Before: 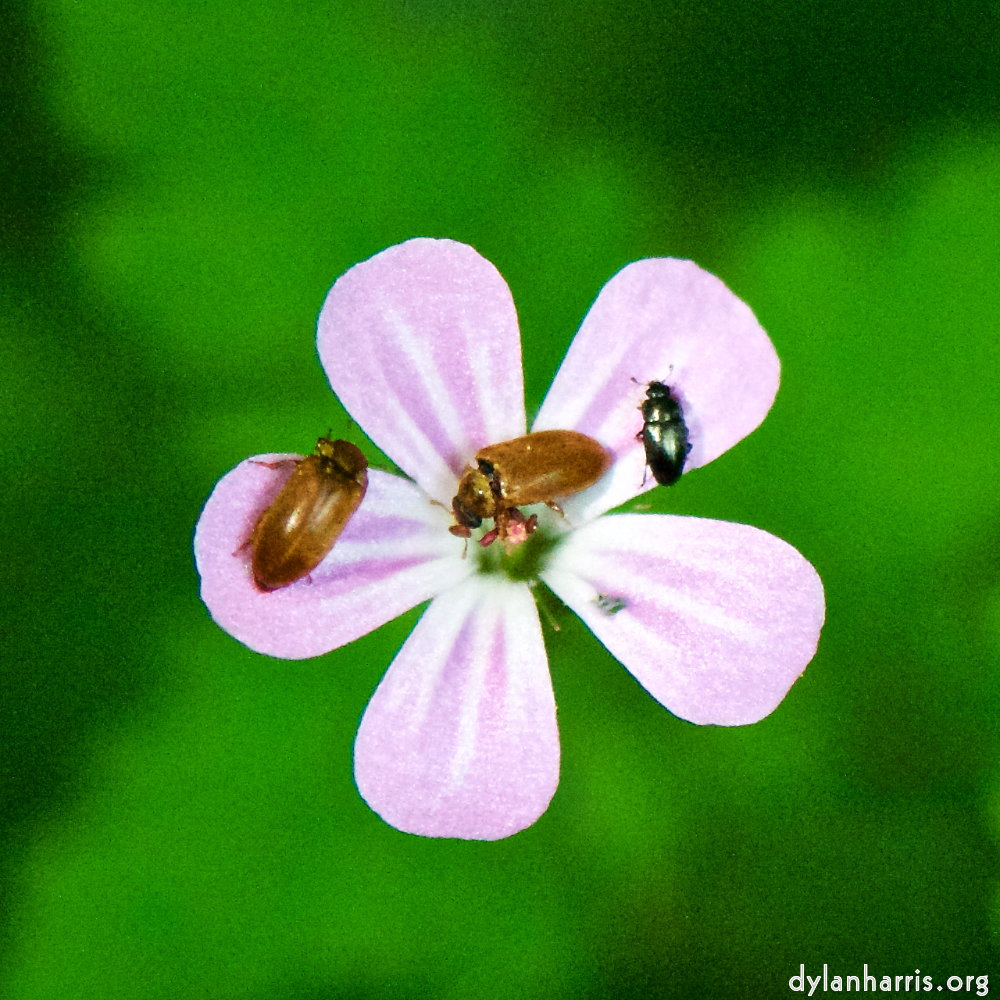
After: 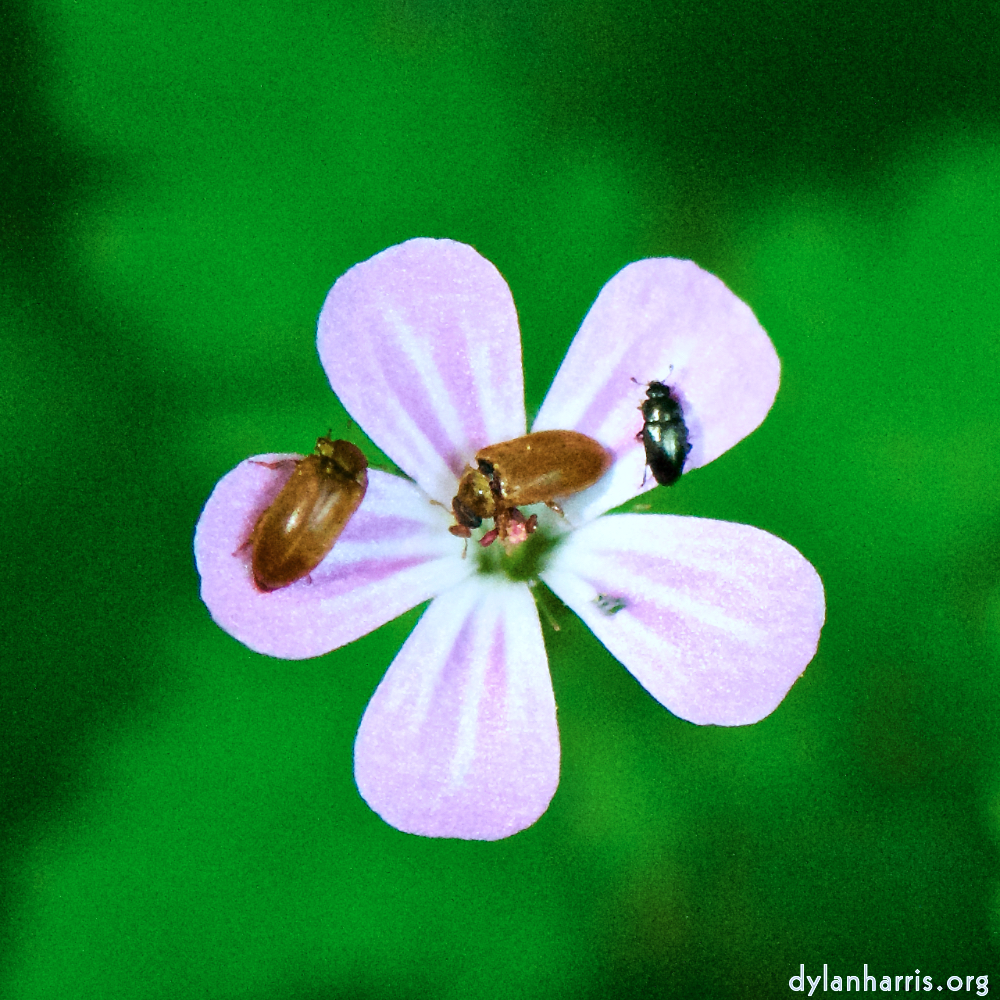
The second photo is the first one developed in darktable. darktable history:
color calibration: x 0.372, y 0.386, temperature 4285.72 K
